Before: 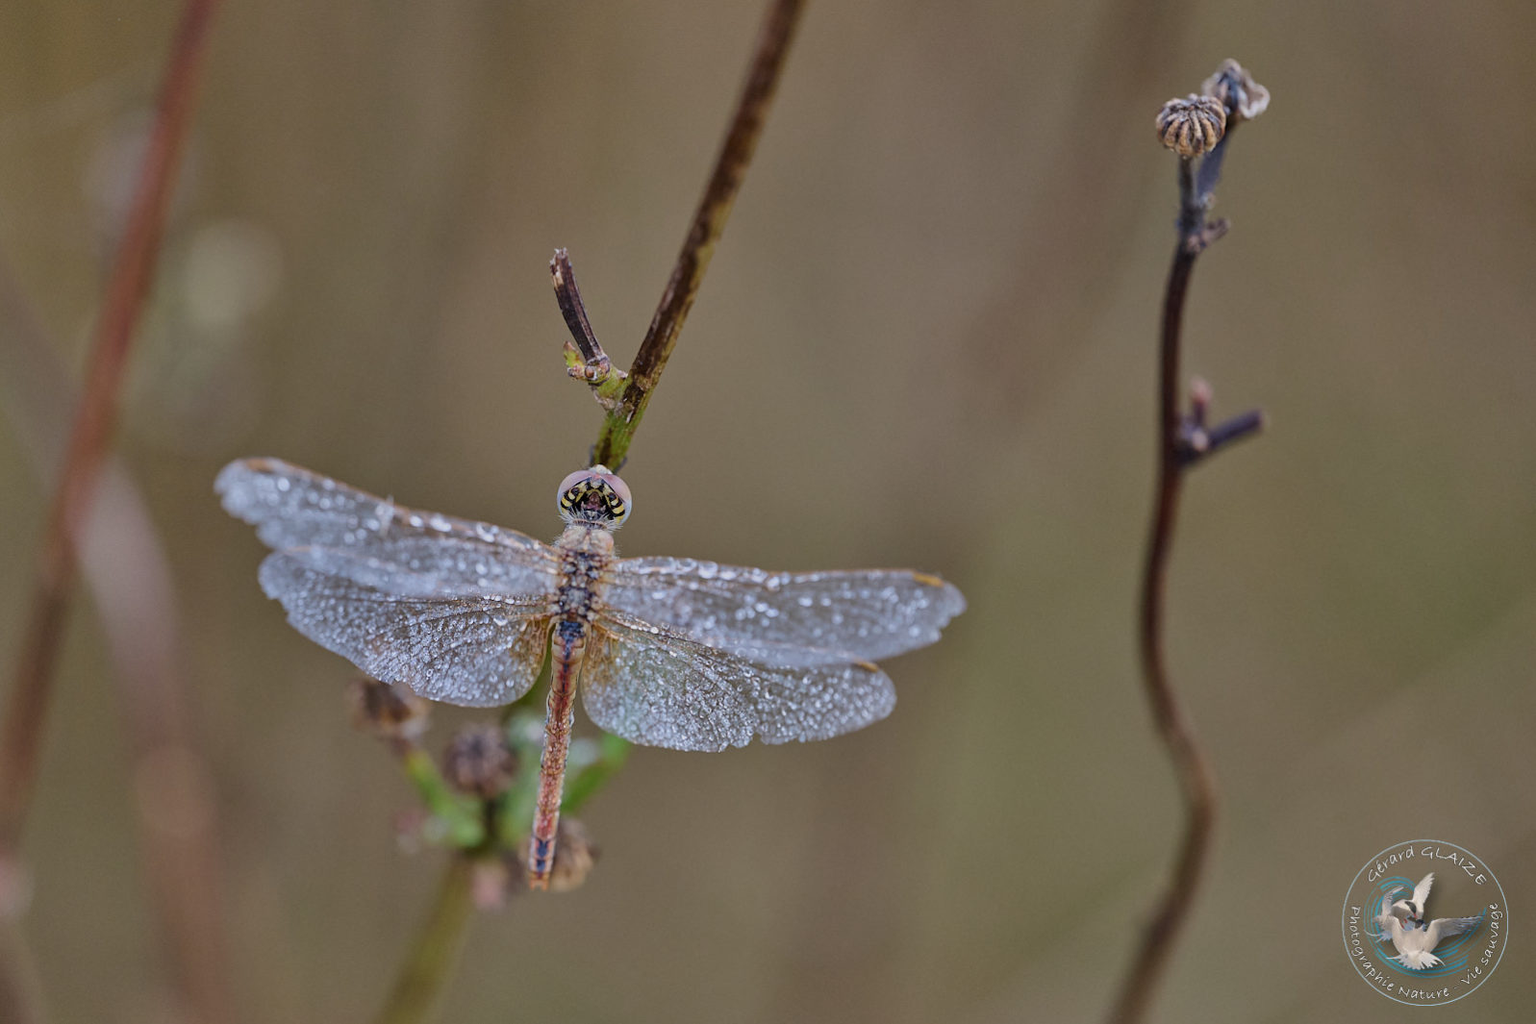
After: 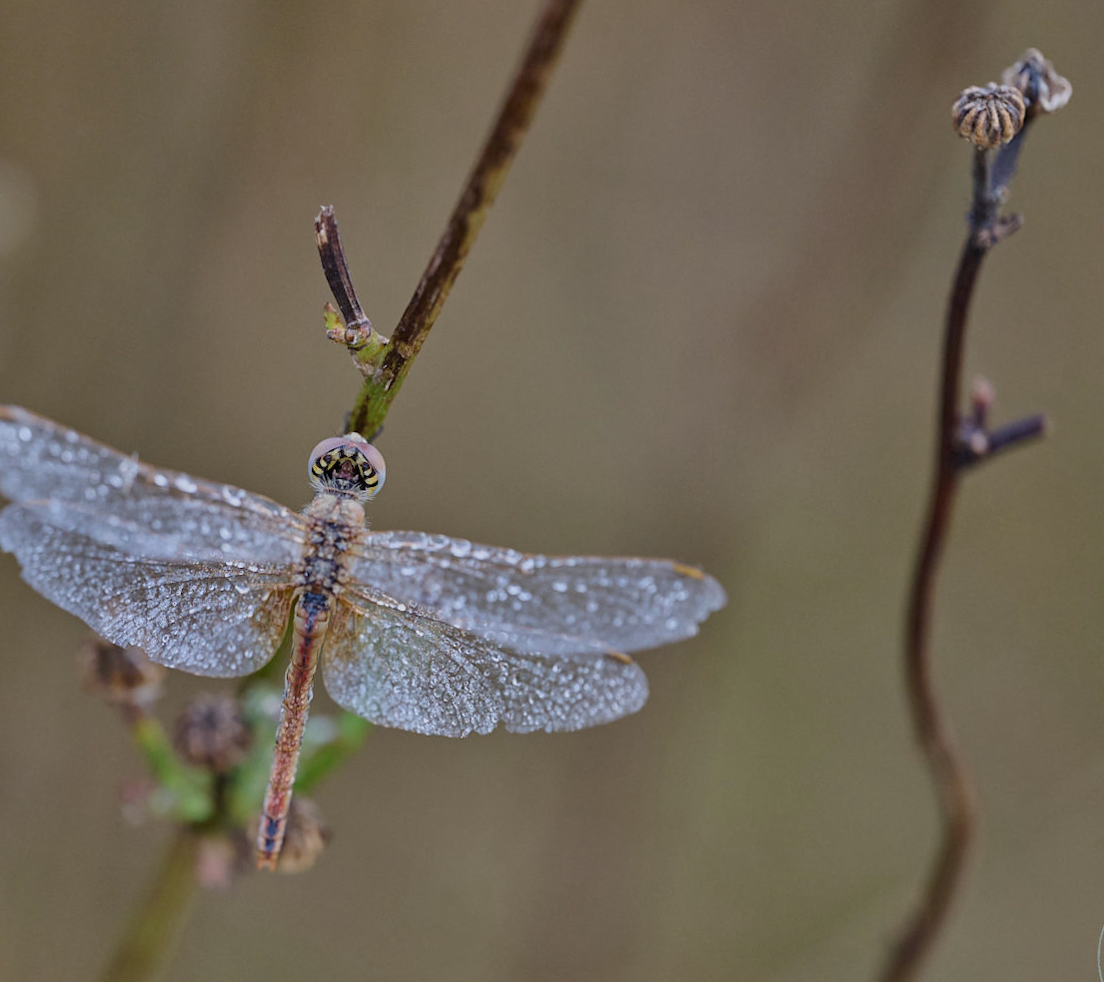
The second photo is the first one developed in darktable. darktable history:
white balance: red 0.986, blue 1.01
crop and rotate: angle -3.27°, left 14.277%, top 0.028%, right 10.766%, bottom 0.028%
